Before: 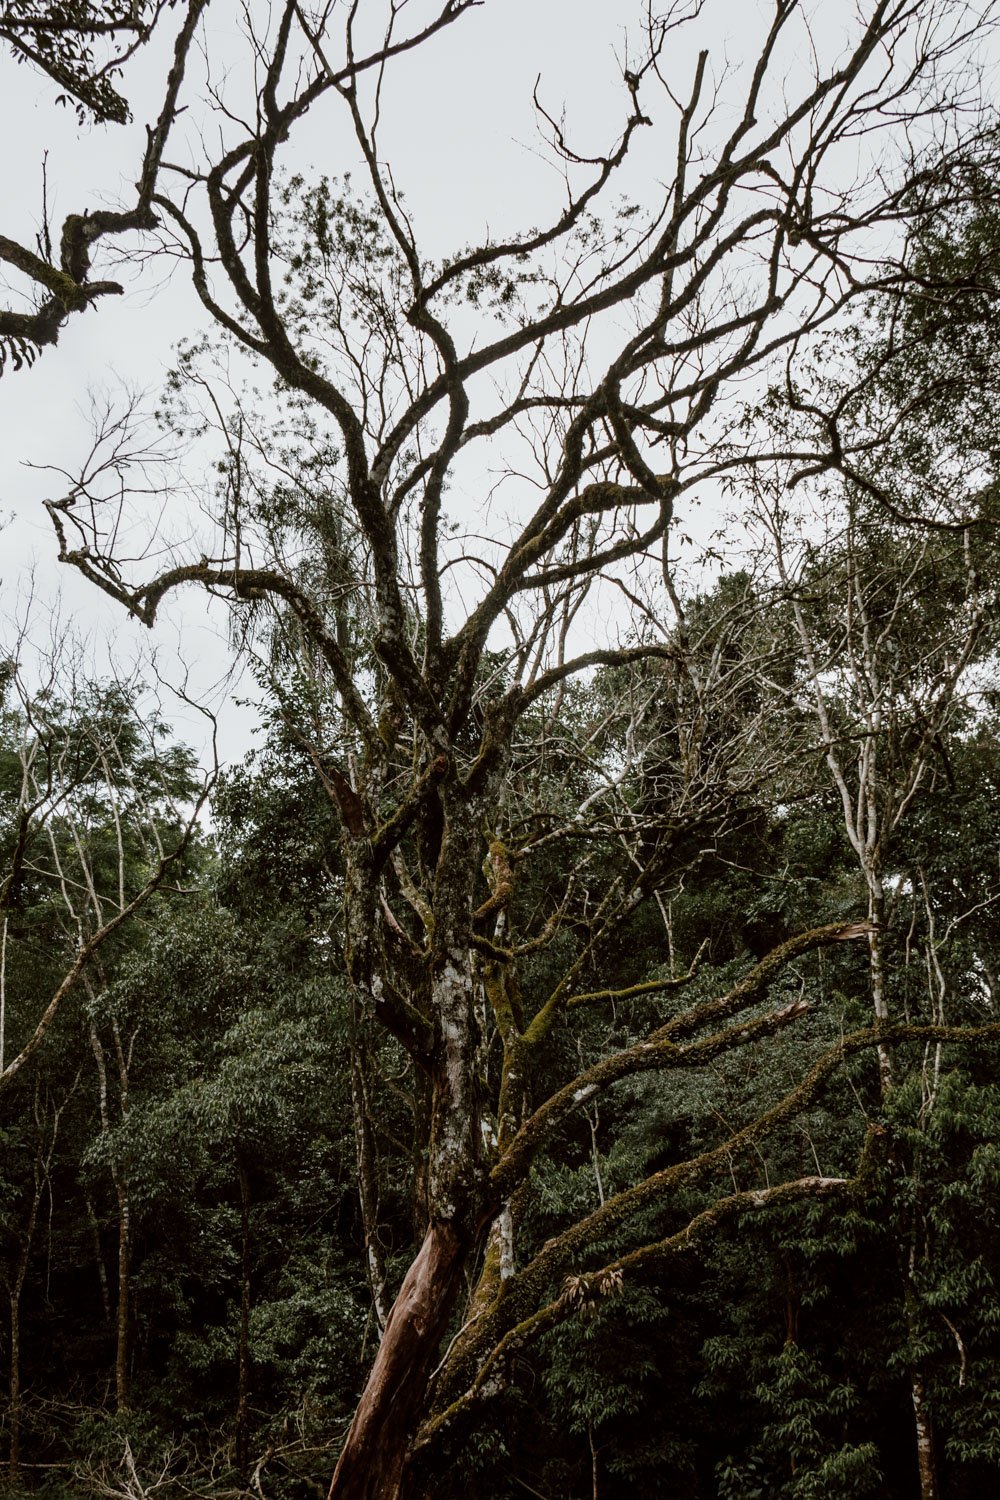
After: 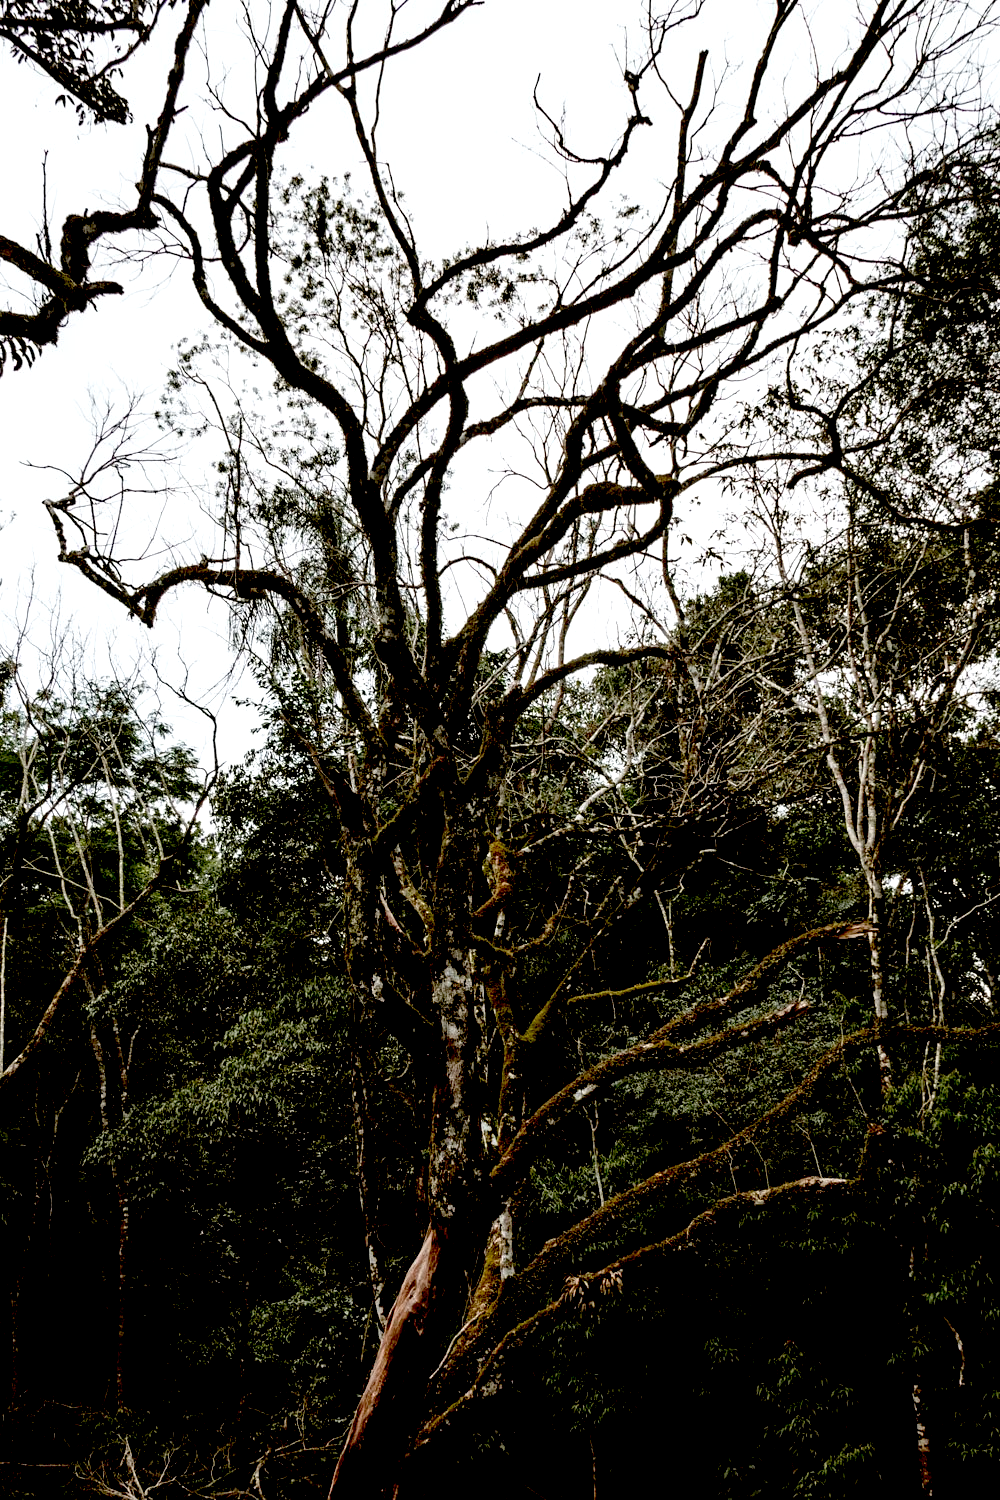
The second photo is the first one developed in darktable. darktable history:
exposure: black level correction 0.04, exposure 0.5 EV, compensate highlight preservation false
white balance: red 1, blue 1
